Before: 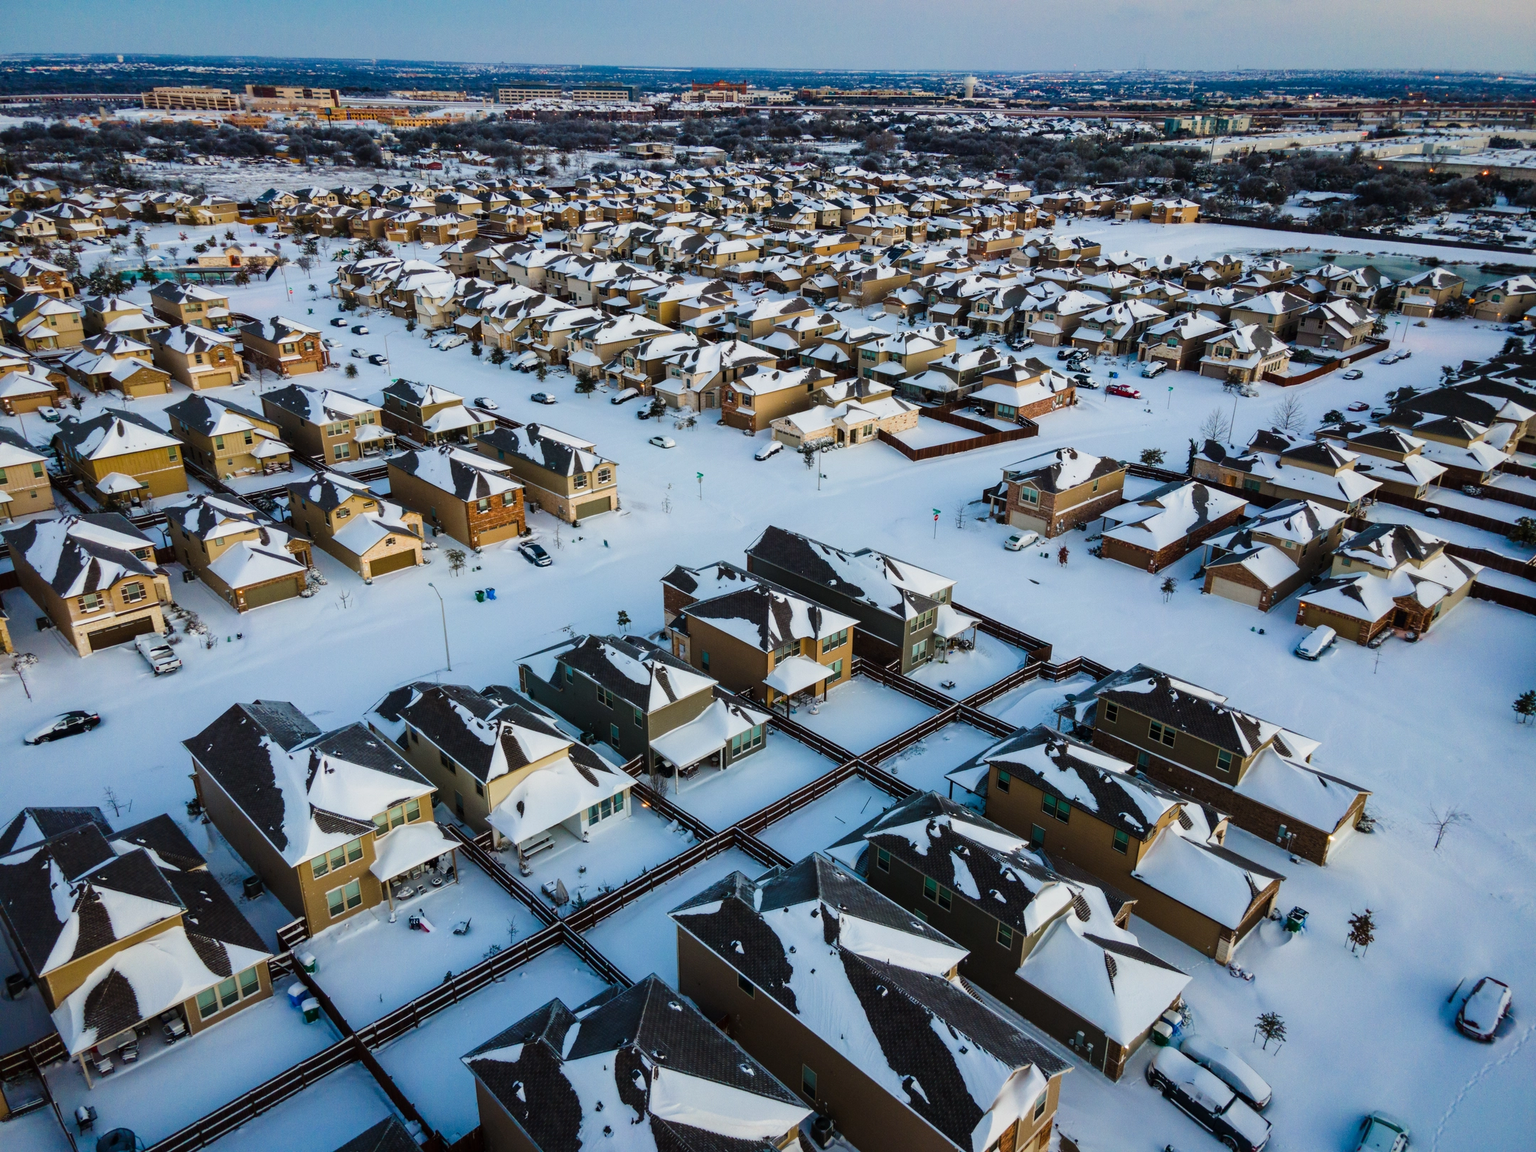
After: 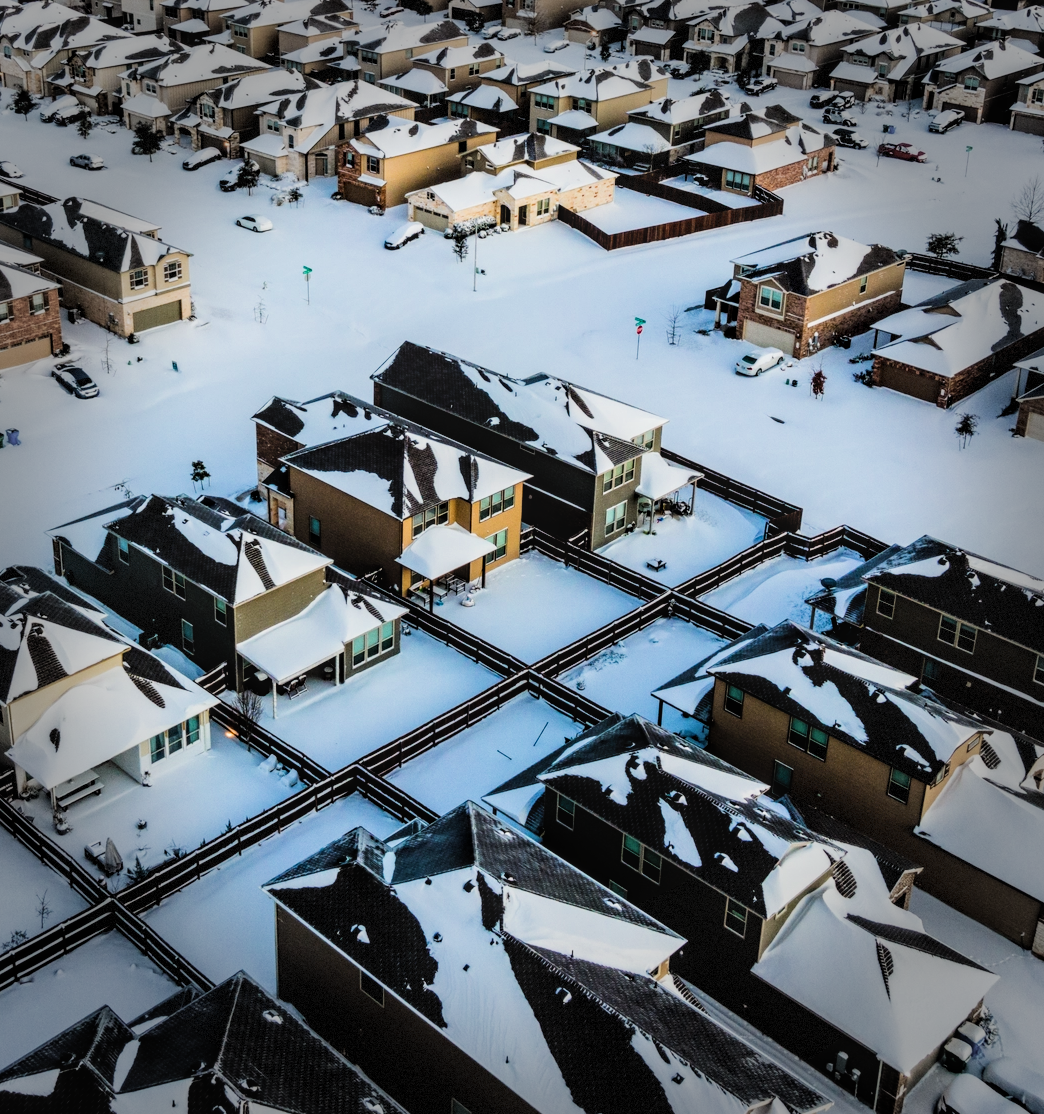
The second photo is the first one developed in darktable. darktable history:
filmic rgb: black relative exposure -4.99 EV, white relative exposure 3.99 EV, hardness 2.9, contrast 1.384
crop: left 31.351%, top 24.581%, right 20.287%, bottom 6.608%
vignetting: fall-off start 65.97%, fall-off radius 39.7%, brightness -0.535, saturation -0.506, automatic ratio true, width/height ratio 0.673, dithering 8-bit output
exposure: black level correction 0, exposure 0.701 EV, compensate highlight preservation false
local contrast: on, module defaults
